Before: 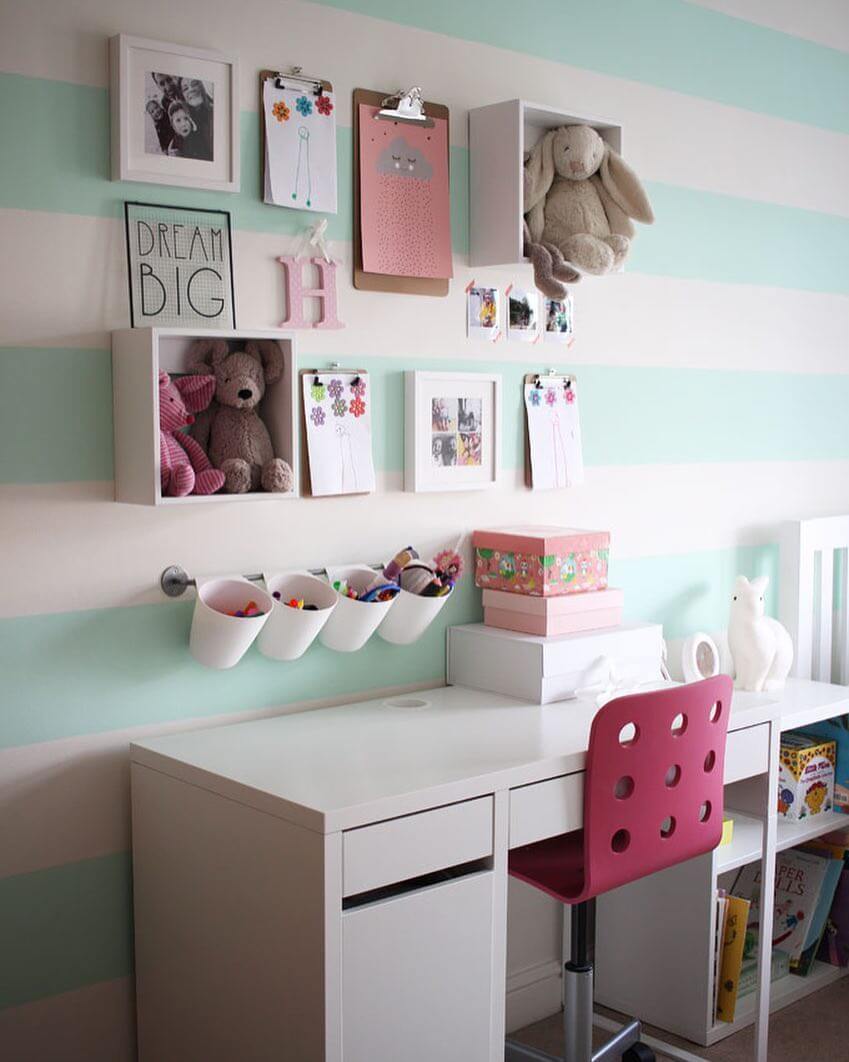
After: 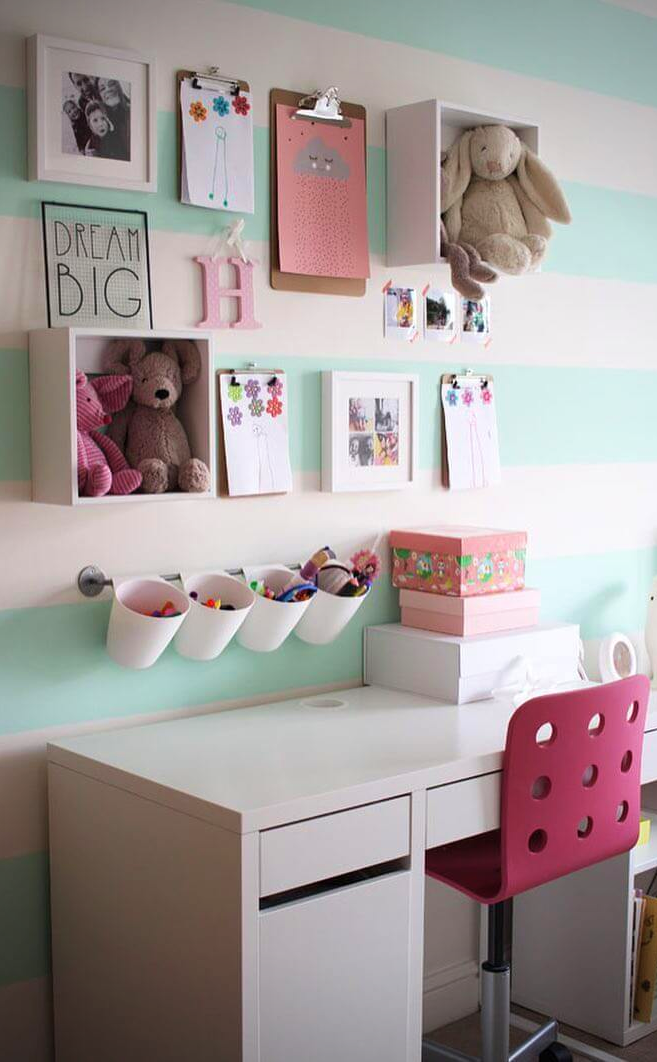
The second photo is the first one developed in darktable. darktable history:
vignetting: fall-off radius 61.1%, unbound false
crop: left 9.858%, right 12.73%
velvia: on, module defaults
